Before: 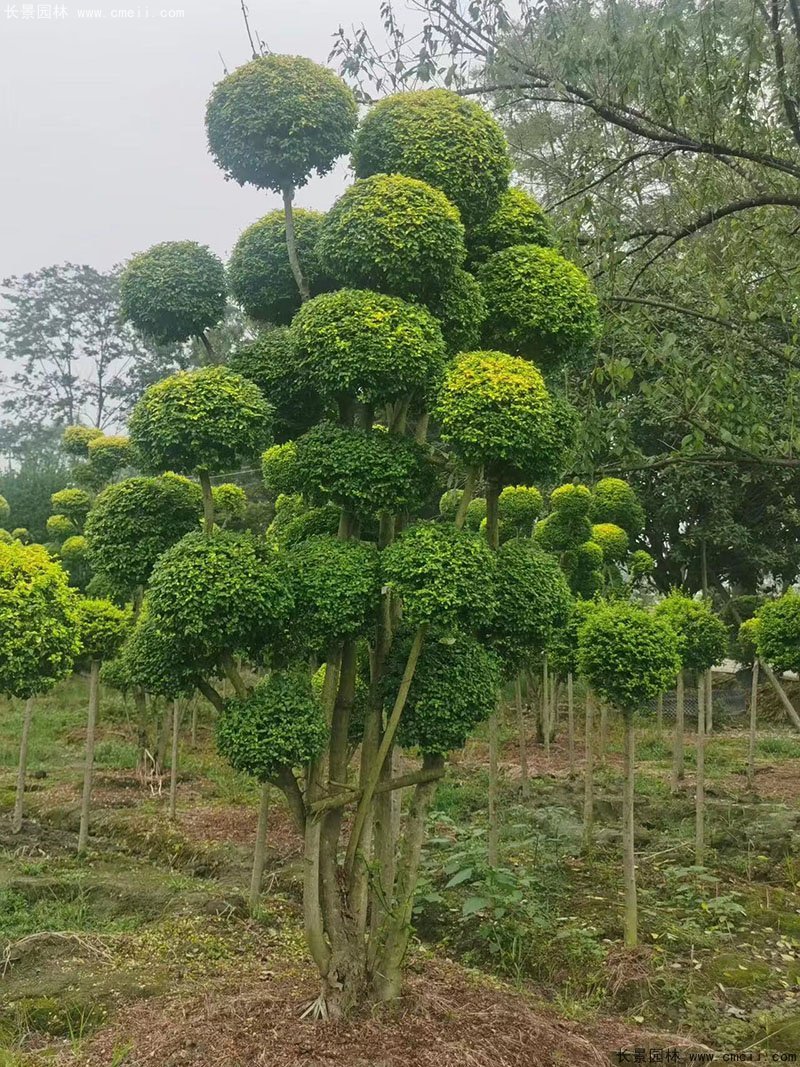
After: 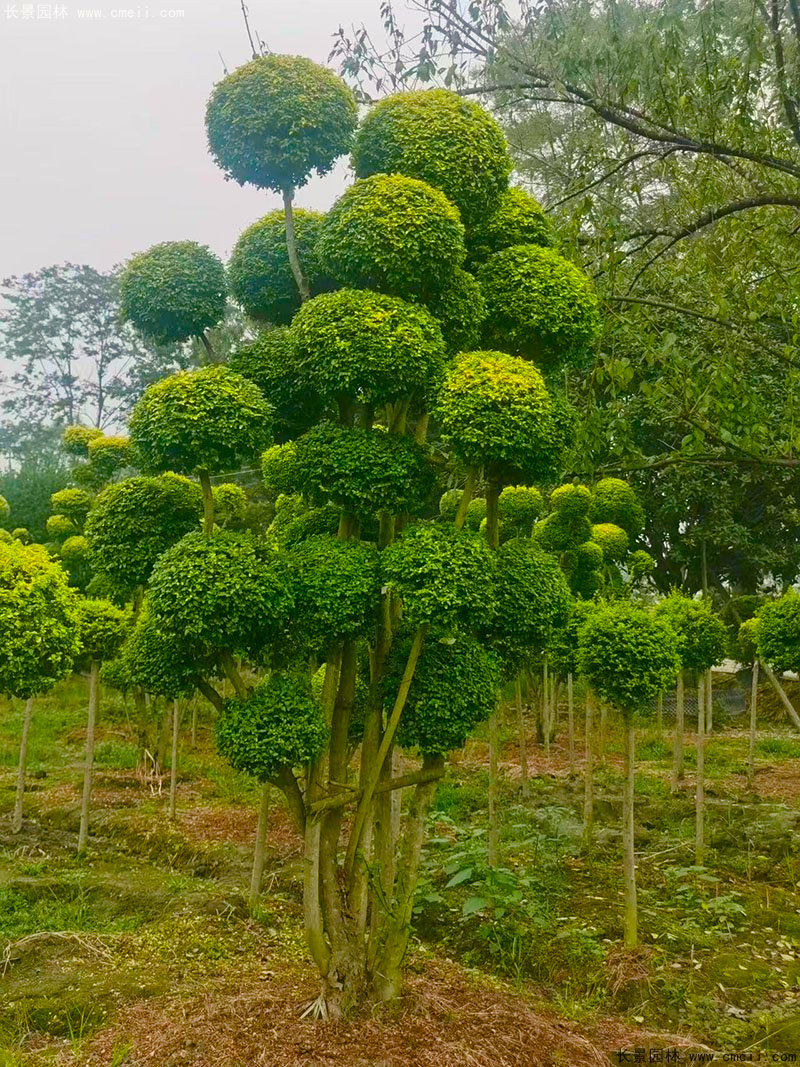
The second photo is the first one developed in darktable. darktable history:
color zones: curves: ch1 [(0.25, 0.5) (0.747, 0.71)]
color calibration: x 0.342, y 0.355, temperature 5146 K
color balance rgb: perceptual saturation grading › global saturation 20%, perceptual saturation grading › highlights -25%, perceptual saturation grading › shadows 50.52%, global vibrance 40.24%
